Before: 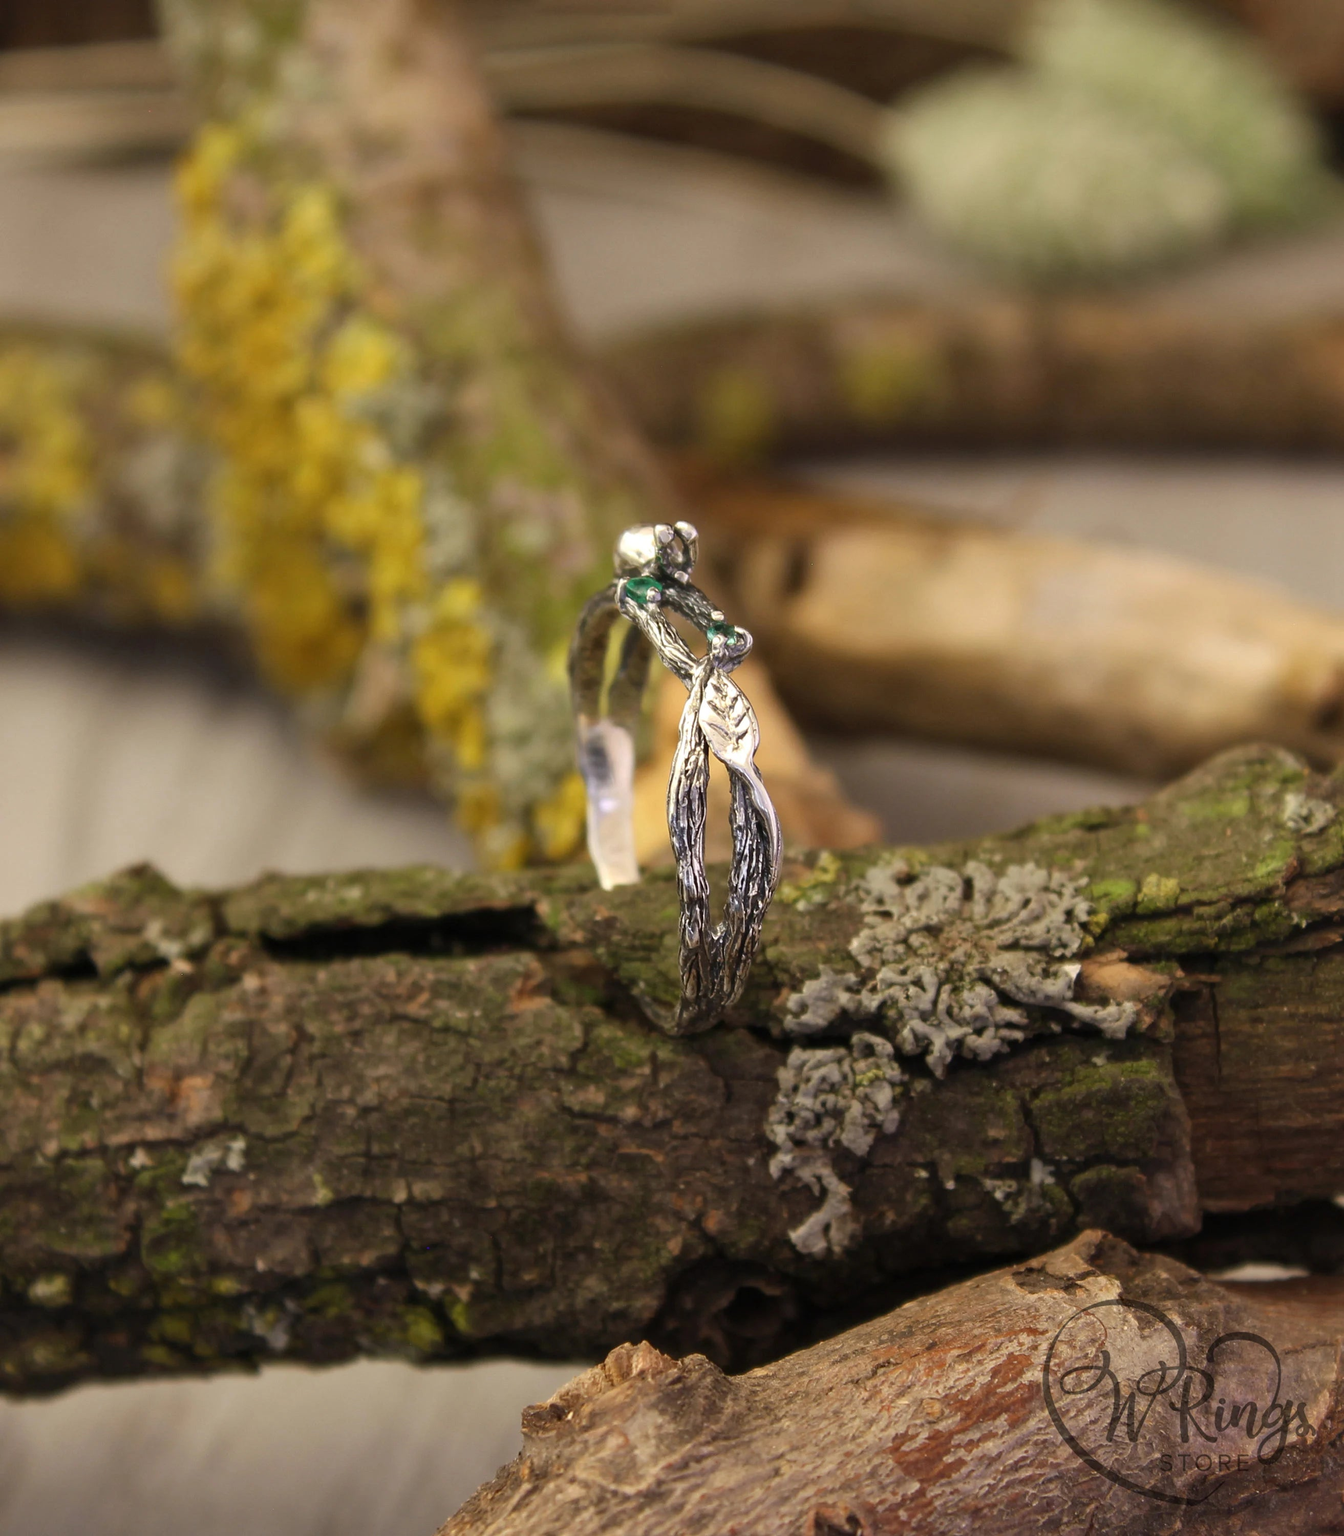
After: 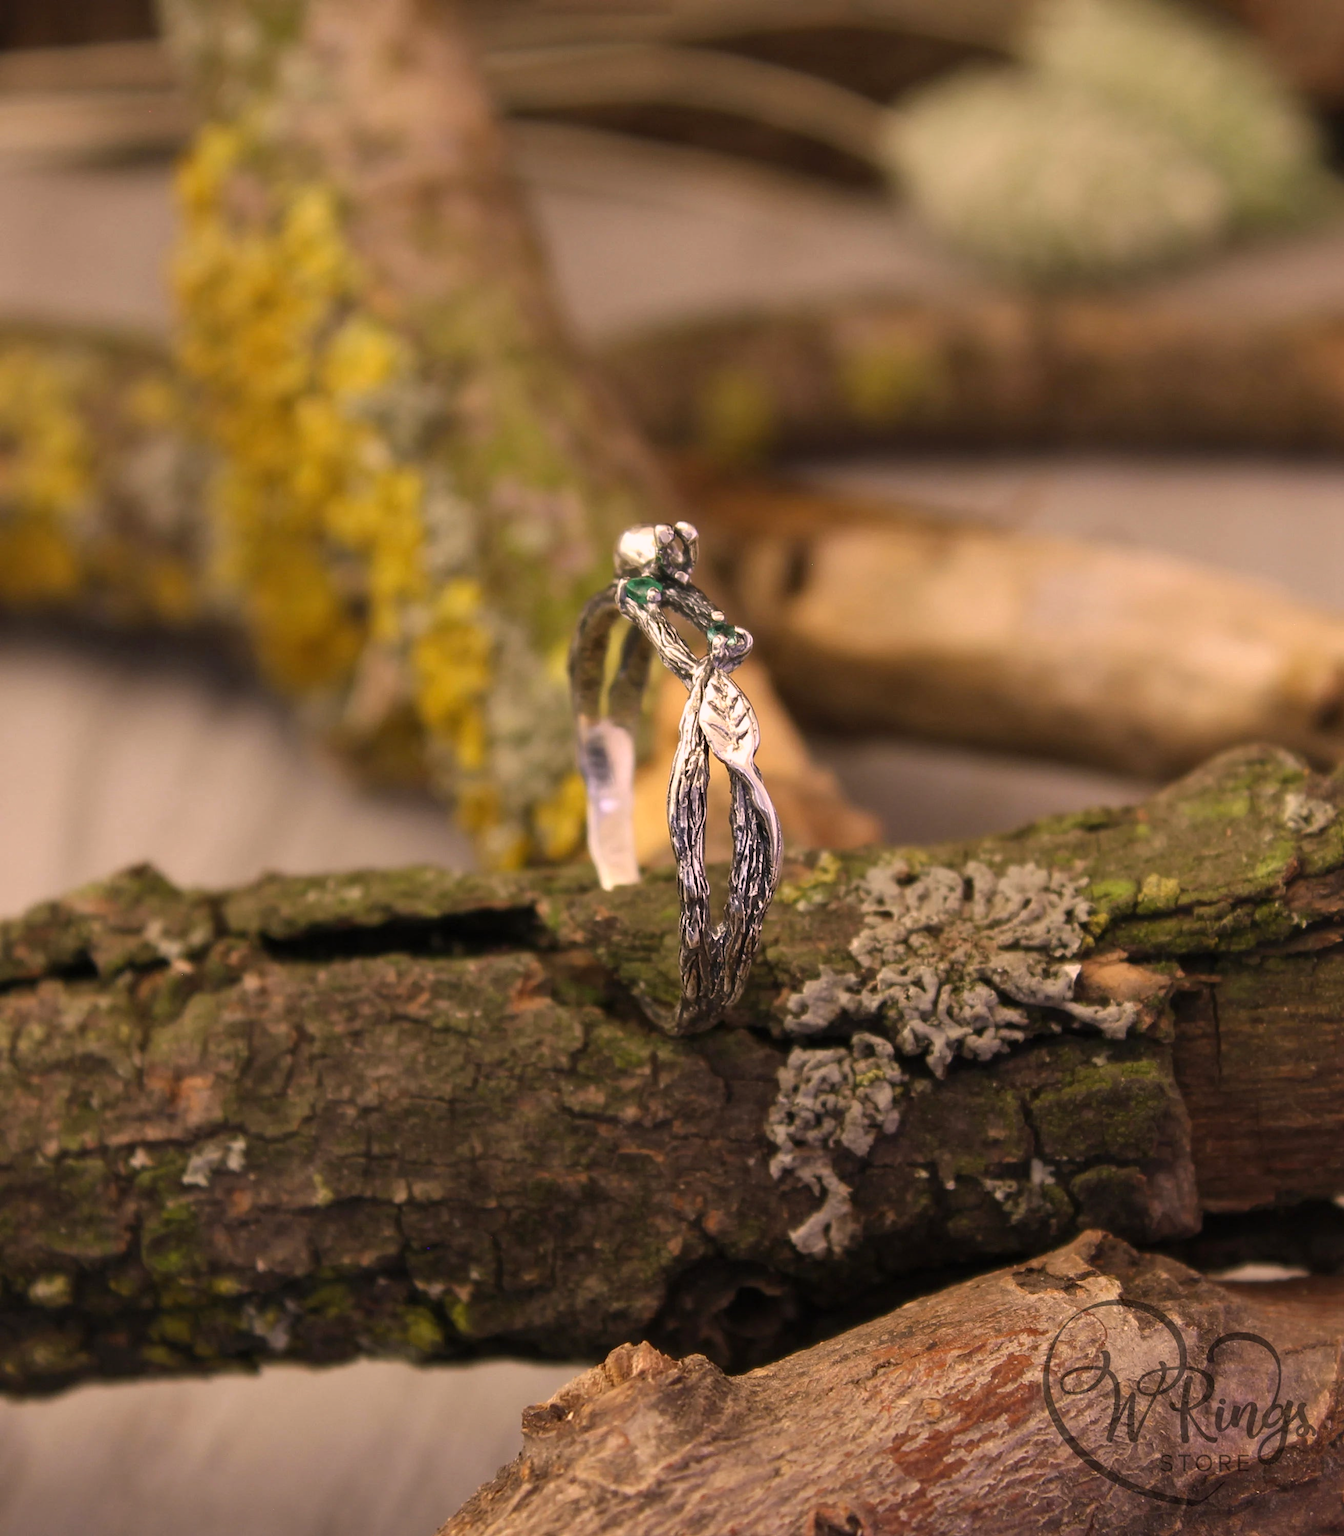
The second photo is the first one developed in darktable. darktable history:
color correction: highlights a* 12.18, highlights b* 5.52
